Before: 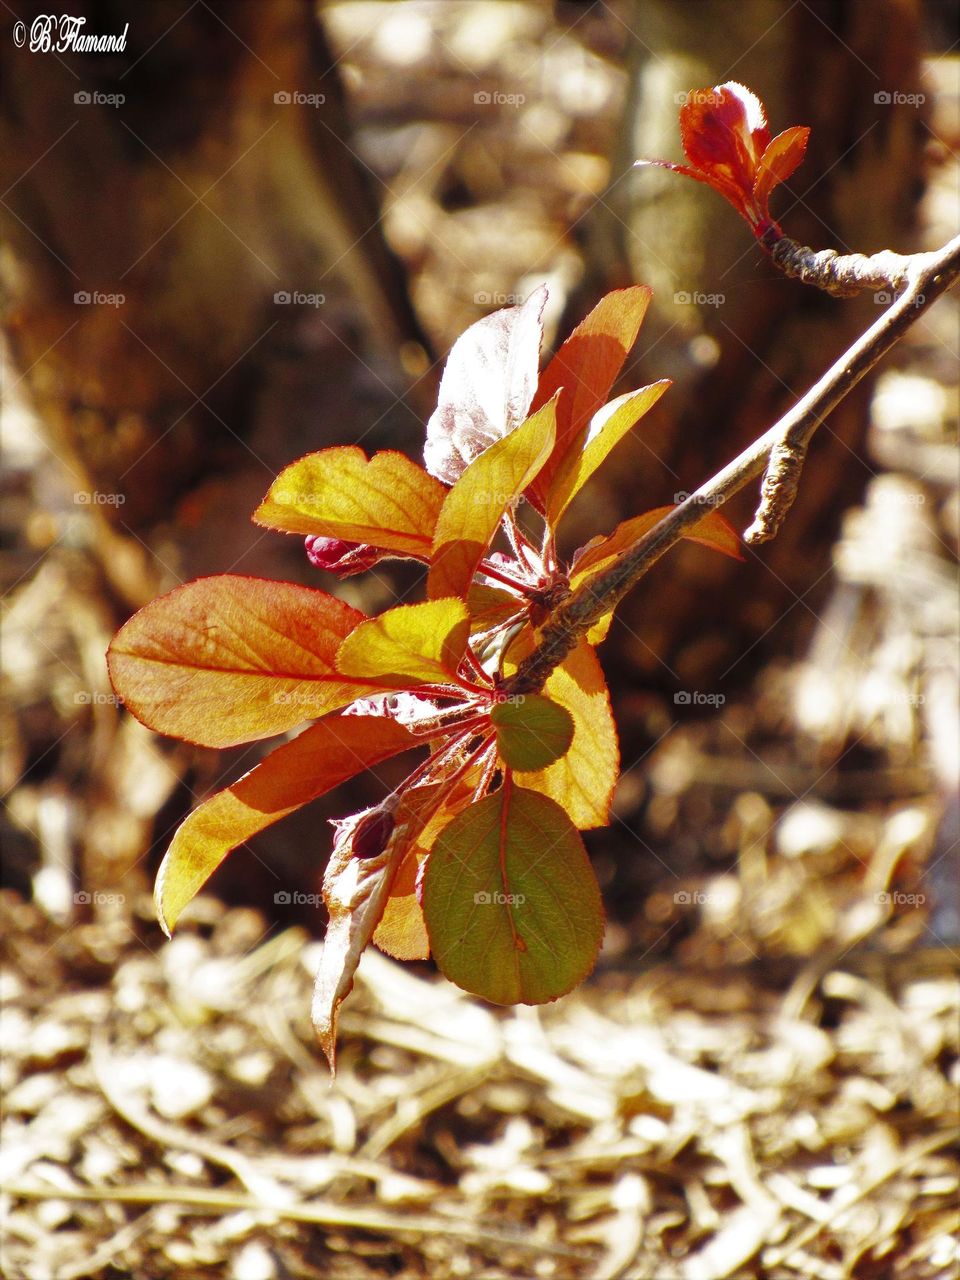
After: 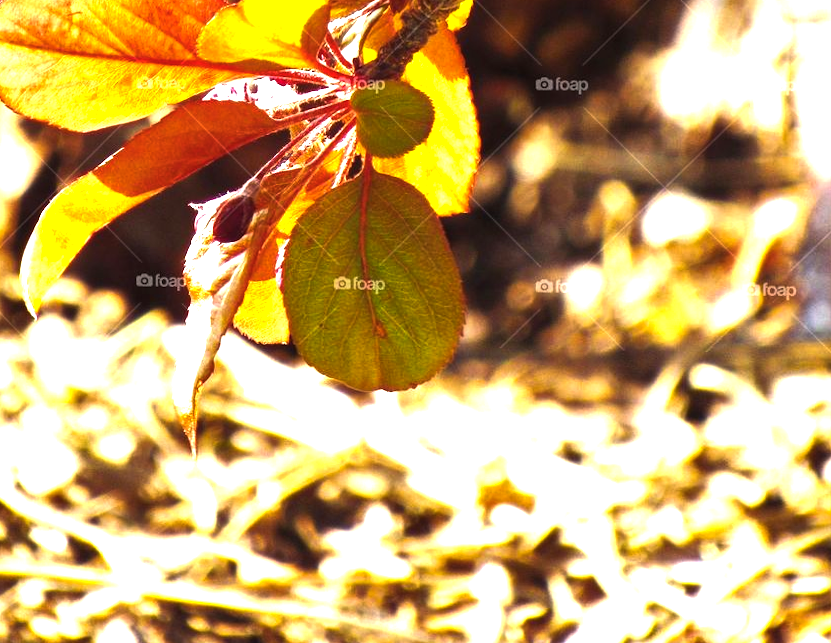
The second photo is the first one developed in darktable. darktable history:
exposure: black level correction 0, exposure 1 EV, compensate exposure bias true, compensate highlight preservation false
rotate and perspective: lens shift (horizontal) -0.055, automatic cropping off
color balance rgb: perceptual brilliance grading › highlights 14.29%, perceptual brilliance grading › mid-tones -5.92%, perceptual brilliance grading › shadows -26.83%, global vibrance 31.18%
white balance: emerald 1
crop and rotate: left 13.306%, top 48.129%, bottom 2.928%
